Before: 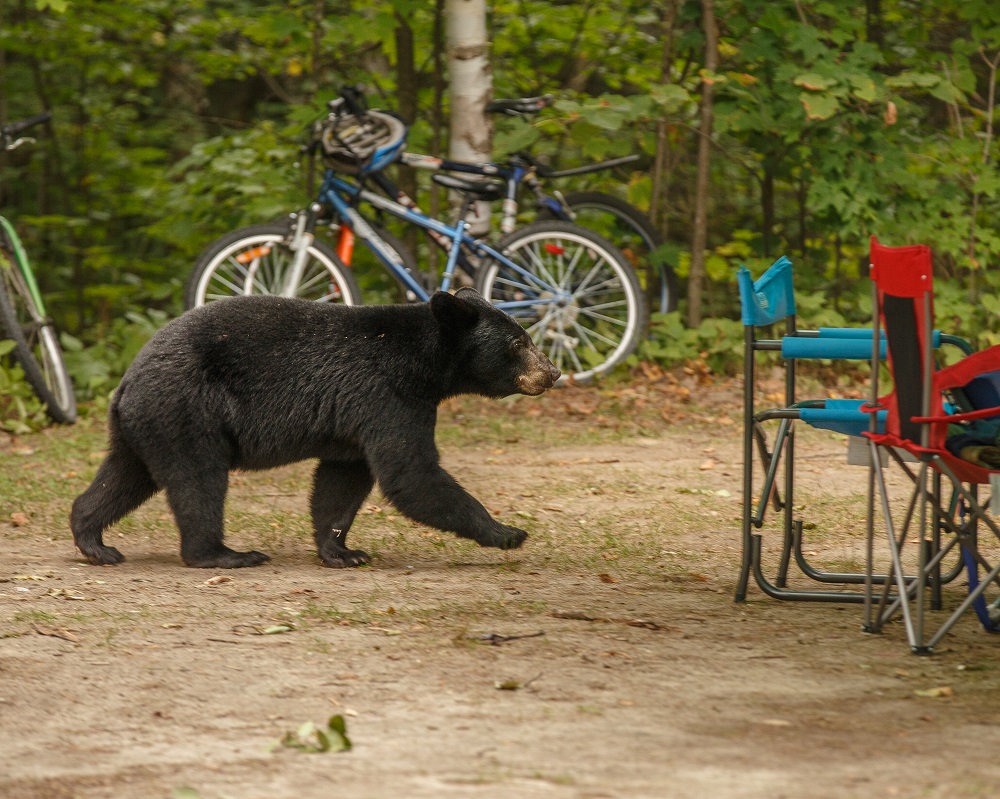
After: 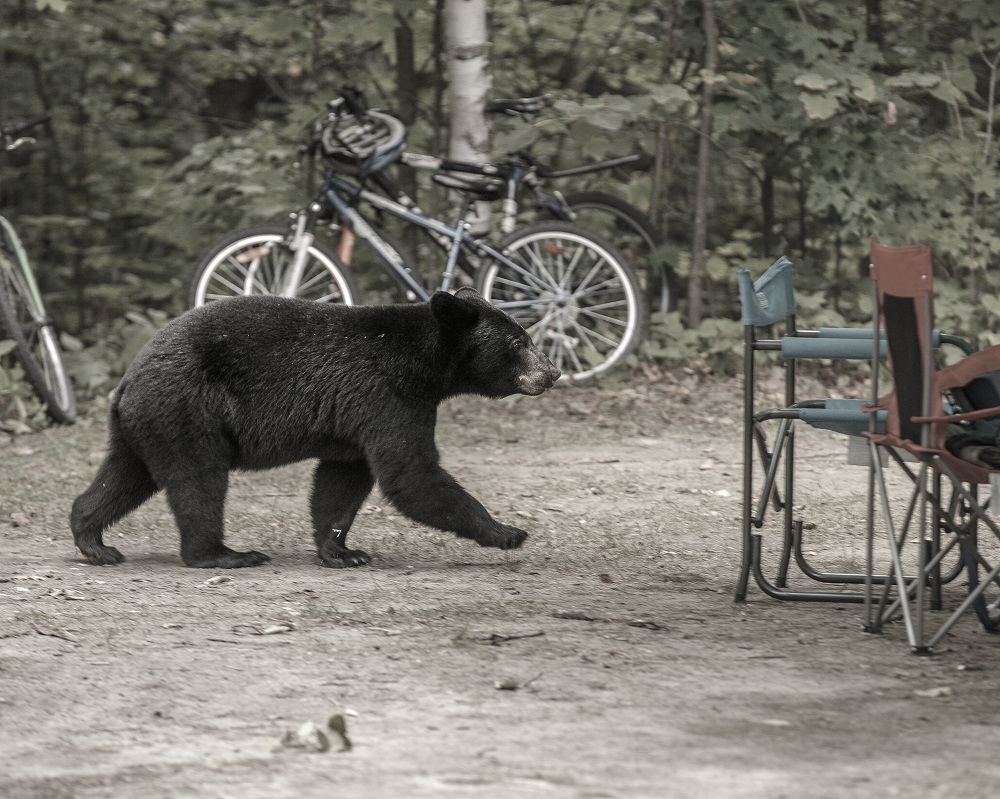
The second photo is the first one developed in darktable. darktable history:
sharpen: radius 5.325, amount 0.312, threshold 26.433
color correction: saturation 0.2
exposure: exposure 0.197 EV, compensate highlight preservation false
